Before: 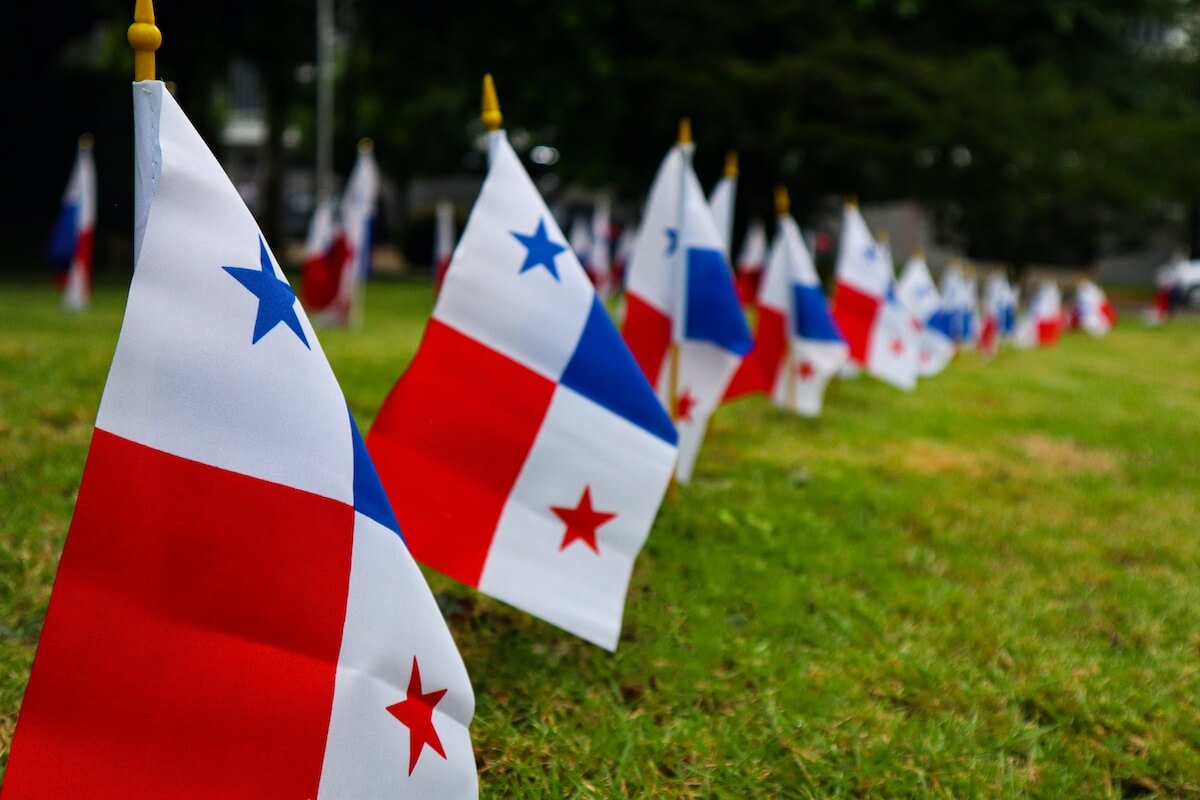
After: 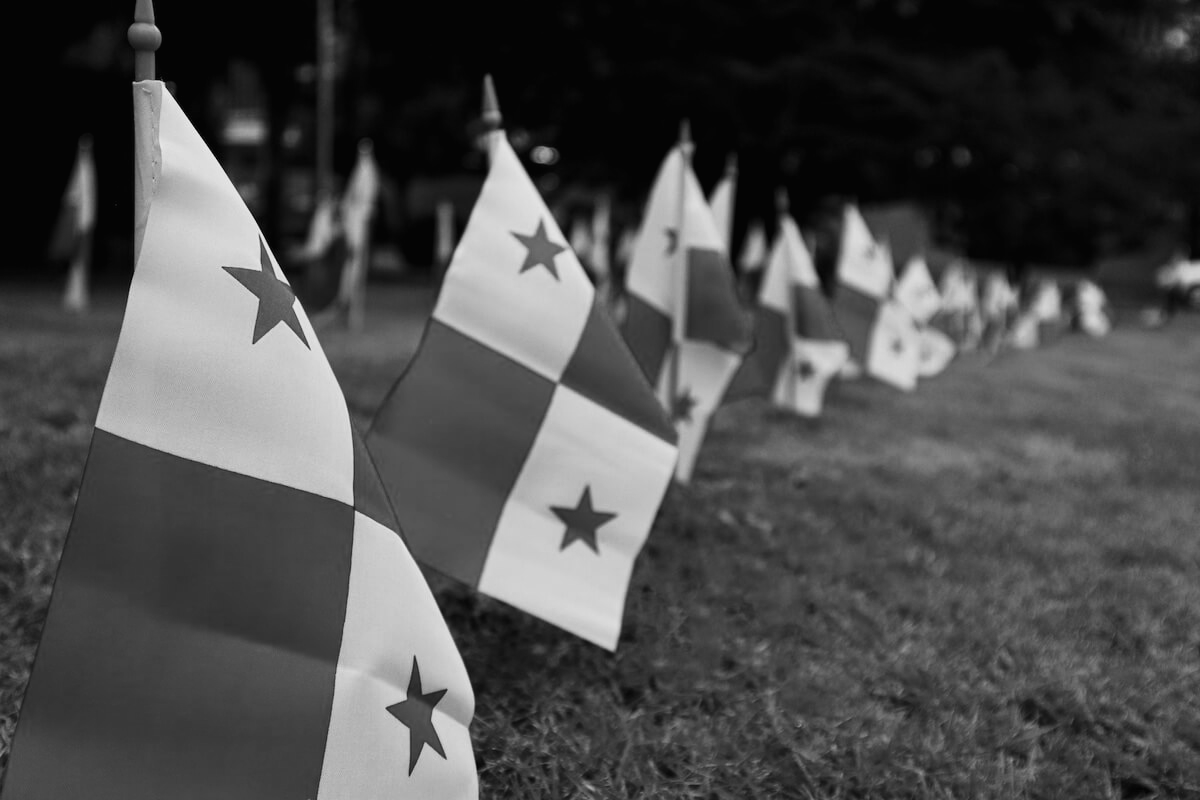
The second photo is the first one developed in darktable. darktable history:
tone curve: curves: ch0 [(0.016, 0.011) (0.204, 0.146) (0.515, 0.476) (0.78, 0.795) (1, 0.981)], color space Lab, linked channels, preserve colors none
color calibration "t3mujinpack channel mixer": output gray [0.21, 0.42, 0.37, 0], gray › normalize channels true, illuminant same as pipeline (D50), adaptation XYZ, x 0.346, y 0.359, gamut compression 0
